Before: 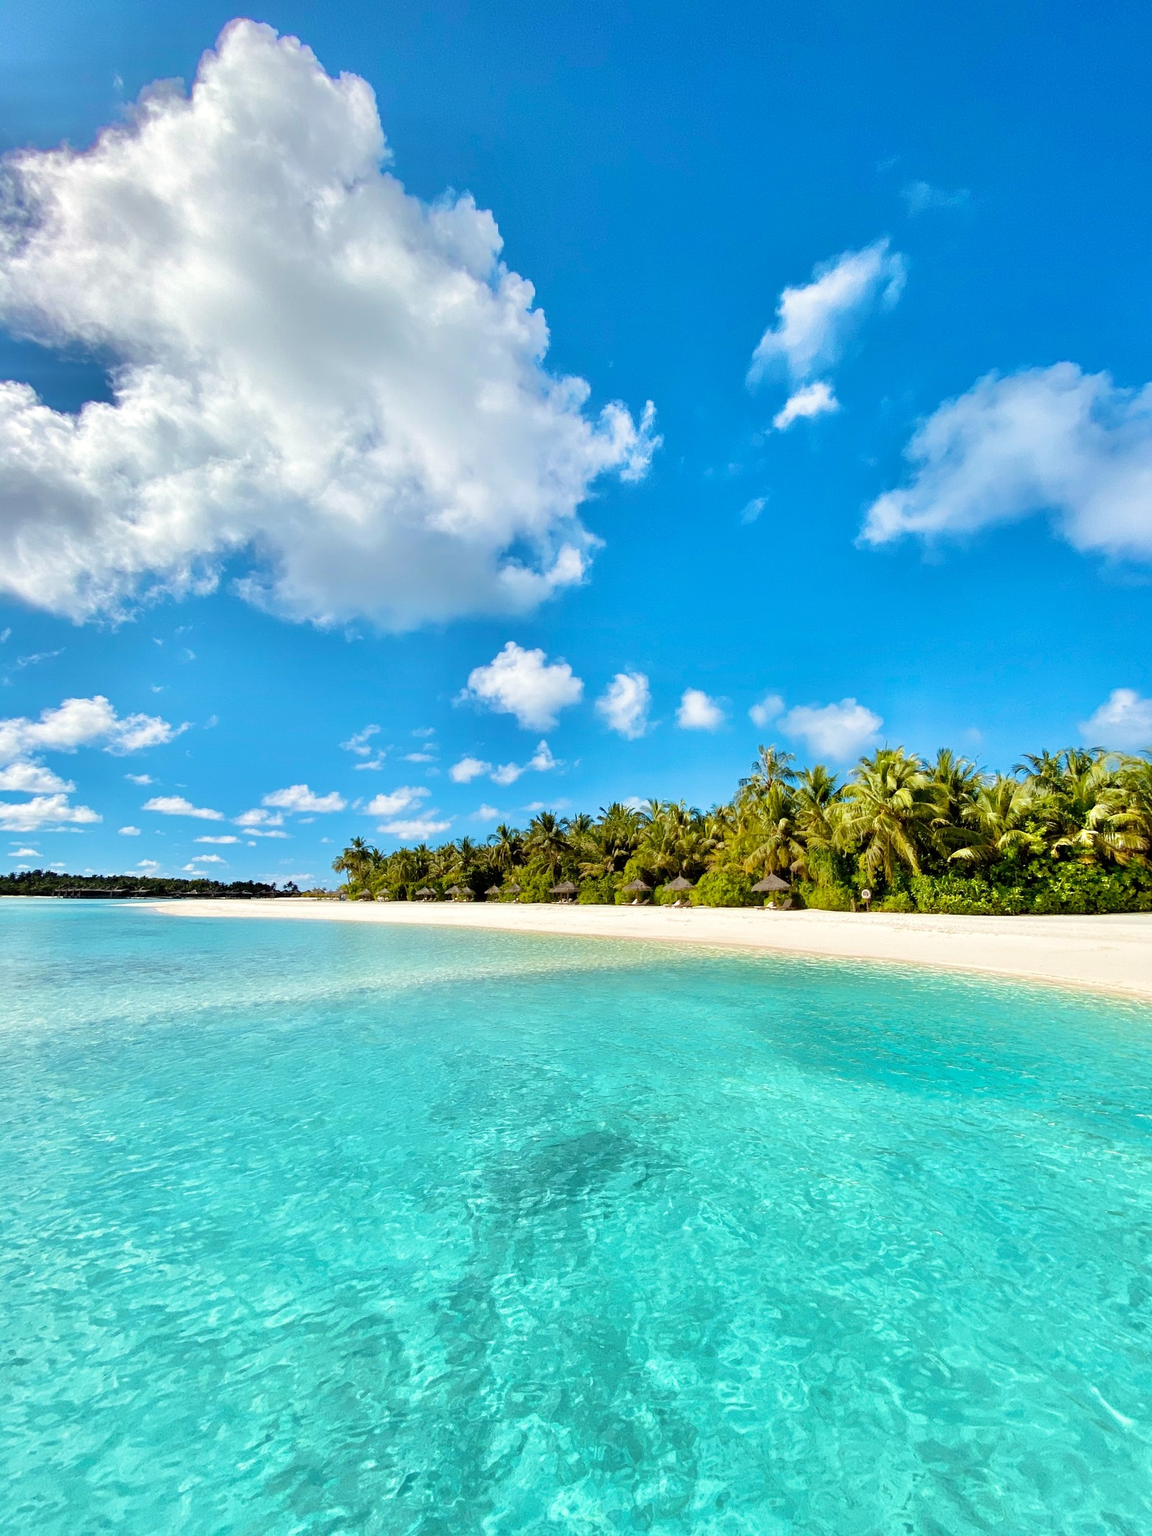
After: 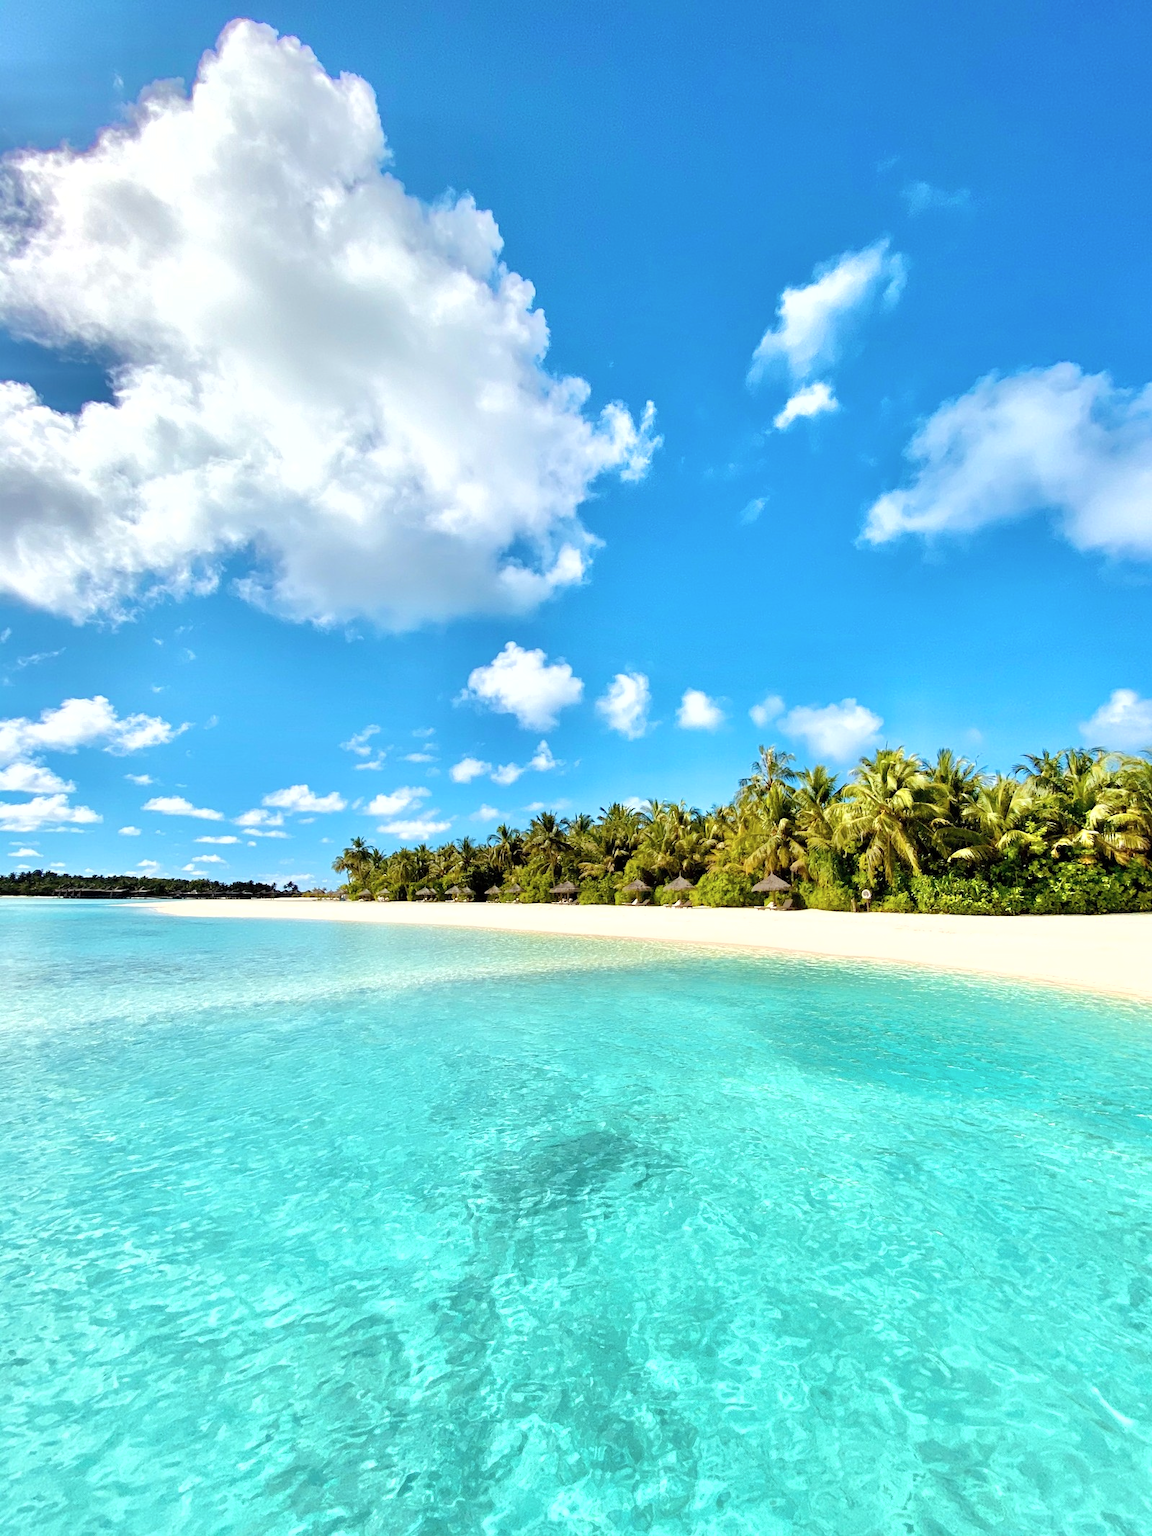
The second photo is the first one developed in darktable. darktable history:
shadows and highlights: radius 110.27, shadows 50.9, white point adjustment 9.14, highlights -2.98, soften with gaussian
